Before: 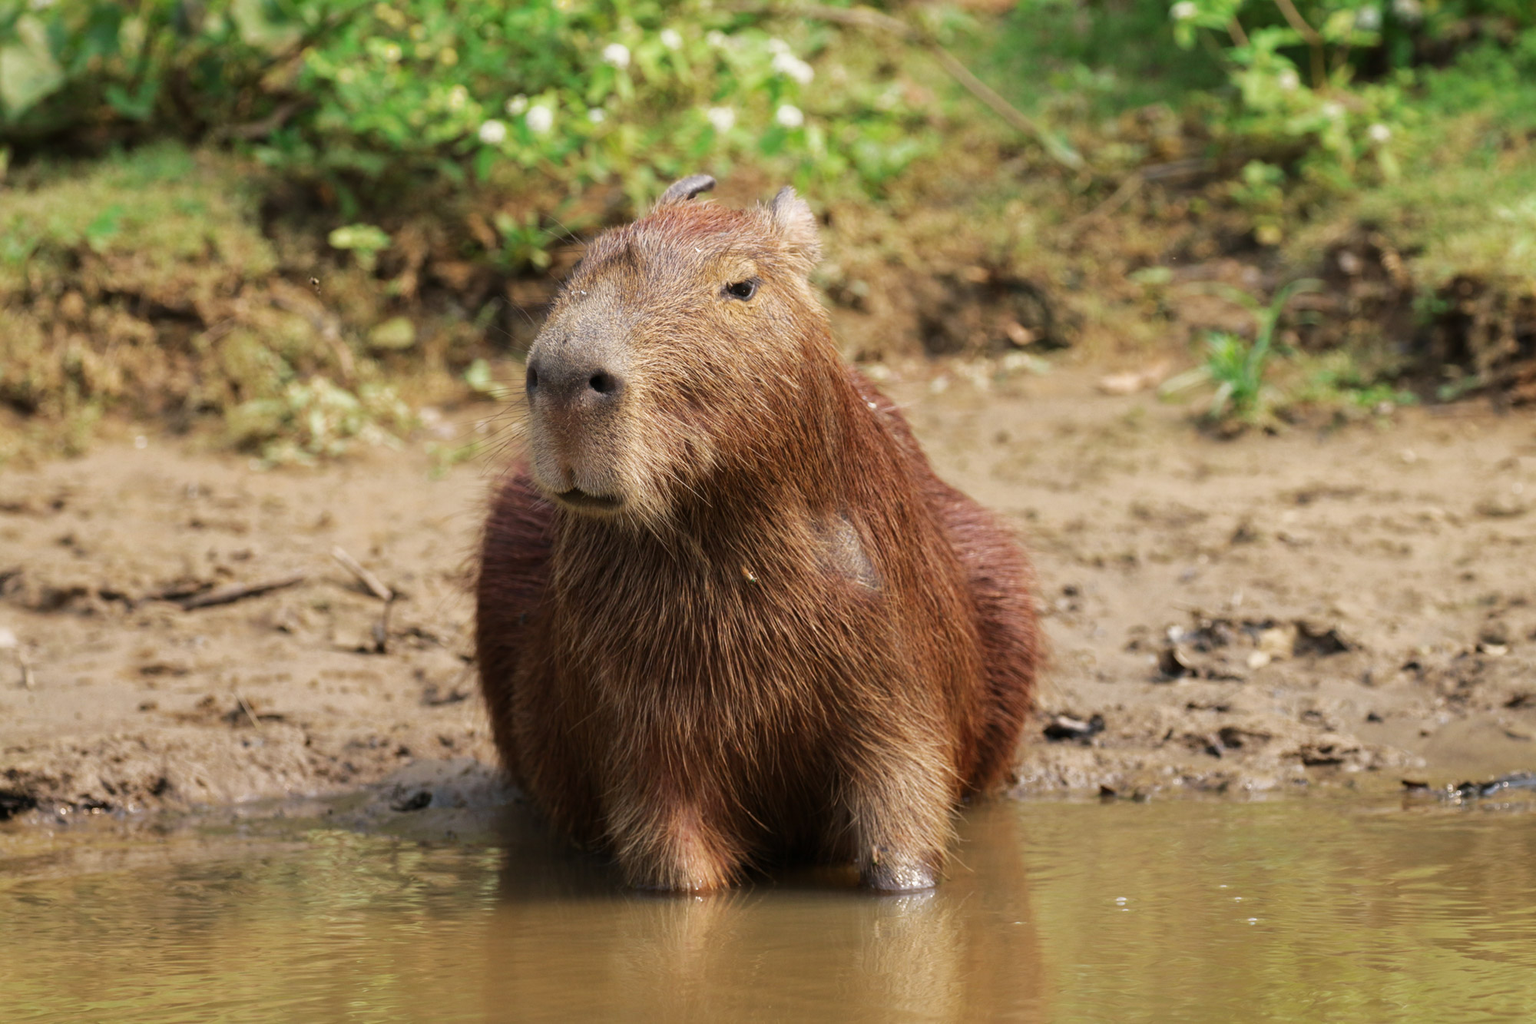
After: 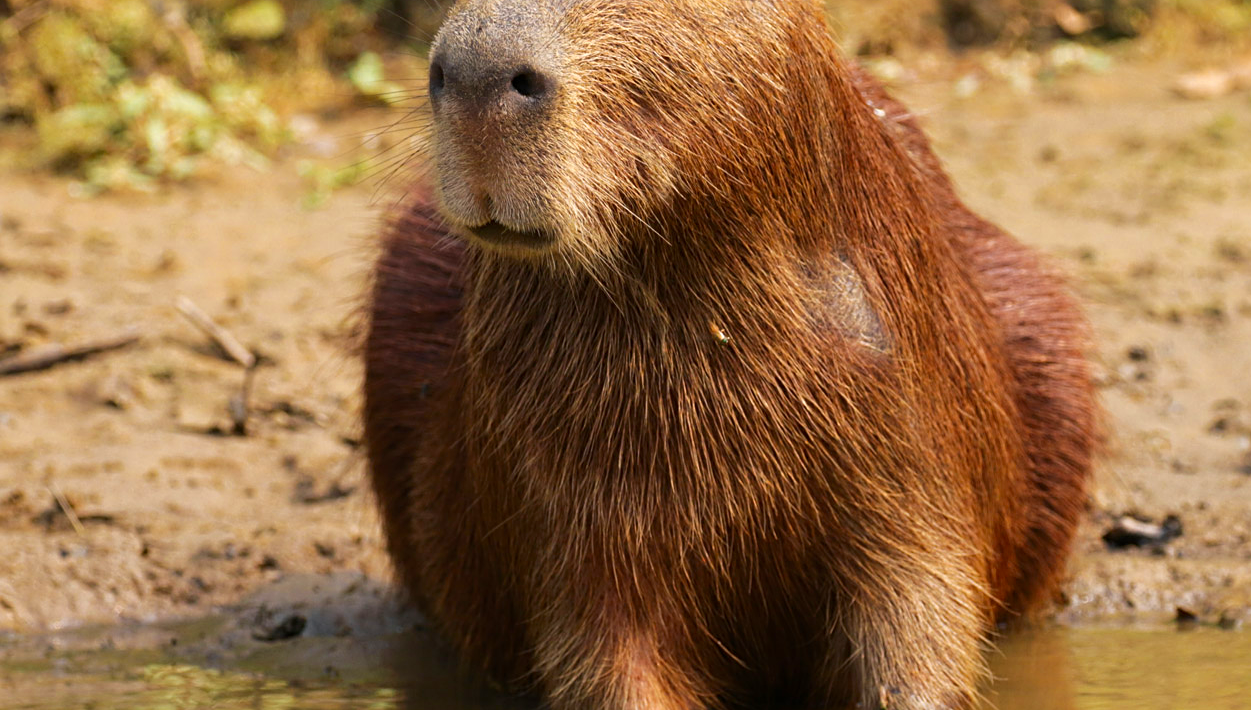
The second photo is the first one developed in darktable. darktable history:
crop: left 12.837%, top 31.162%, right 24.613%, bottom 15.534%
color zones: curves: ch0 [(0, 0.511) (0.143, 0.531) (0.286, 0.56) (0.429, 0.5) (0.571, 0.5) (0.714, 0.5) (0.857, 0.5) (1, 0.5)]; ch1 [(0, 0.525) (0.143, 0.705) (0.286, 0.715) (0.429, 0.35) (0.571, 0.35) (0.714, 0.35) (0.857, 0.4) (1, 0.4)]; ch2 [(0, 0.572) (0.143, 0.512) (0.286, 0.473) (0.429, 0.45) (0.571, 0.5) (0.714, 0.5) (0.857, 0.518) (1, 0.518)]
sharpen: radius 2.497, amount 0.325
